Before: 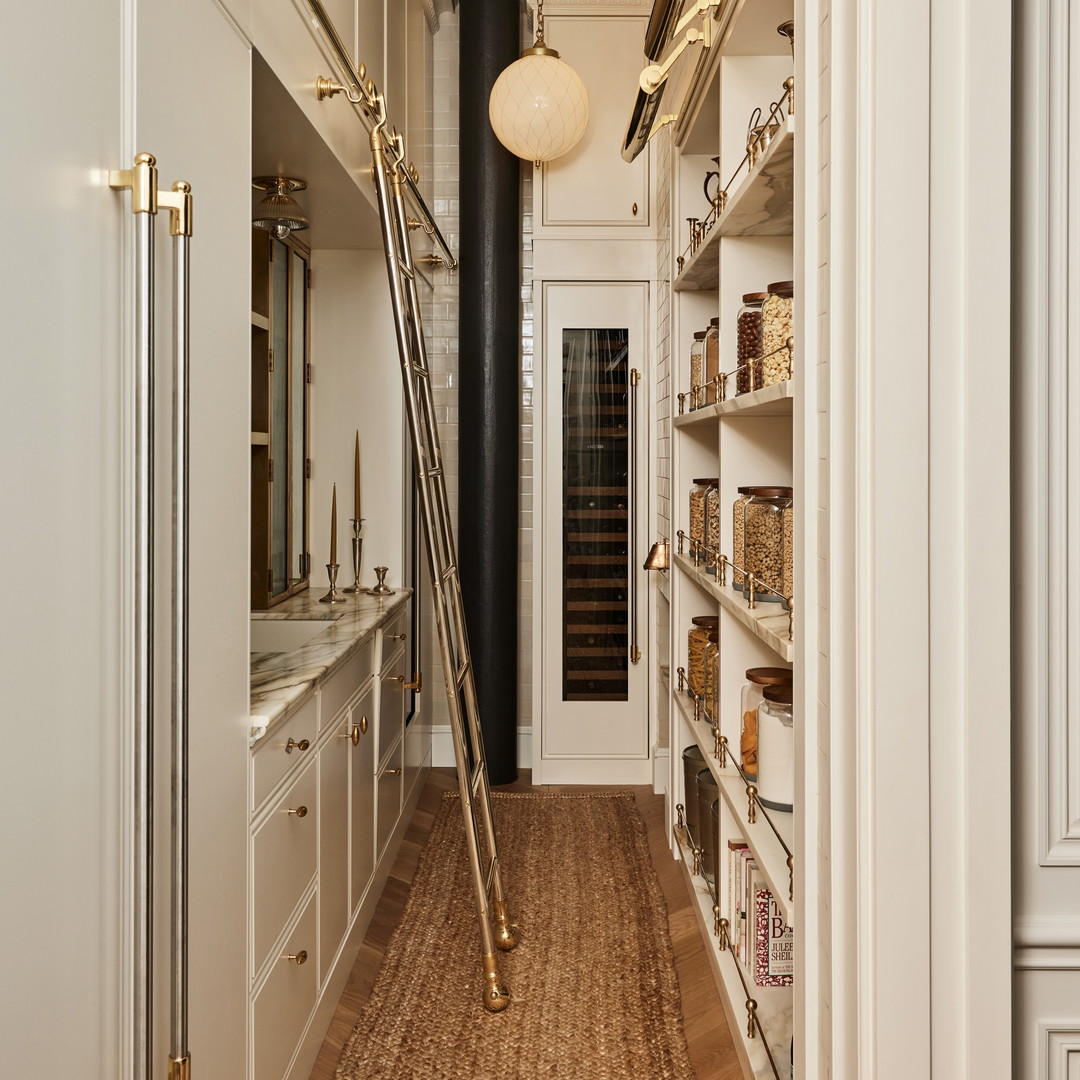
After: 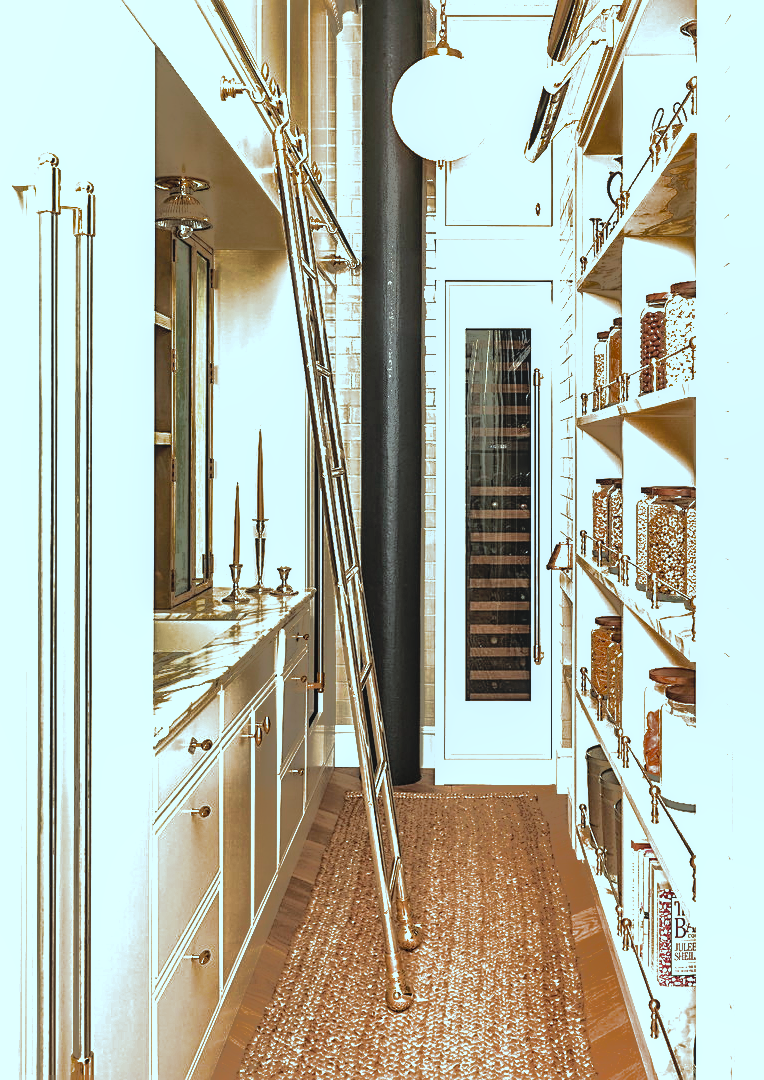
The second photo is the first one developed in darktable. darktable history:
exposure: black level correction 0, exposure 1.565 EV, compensate highlight preservation false
local contrast: detail 109%
shadows and highlights: shadows 38.21, highlights -76.15
sharpen: on, module defaults
crop and rotate: left 9.032%, right 20.177%
color correction: highlights a* -10.23, highlights b* -10.31
filmic rgb: black relative exposure -8.01 EV, white relative exposure 2.36 EV, threshold 3.04 EV, hardness 6.54, iterations of high-quality reconstruction 0, enable highlight reconstruction true
